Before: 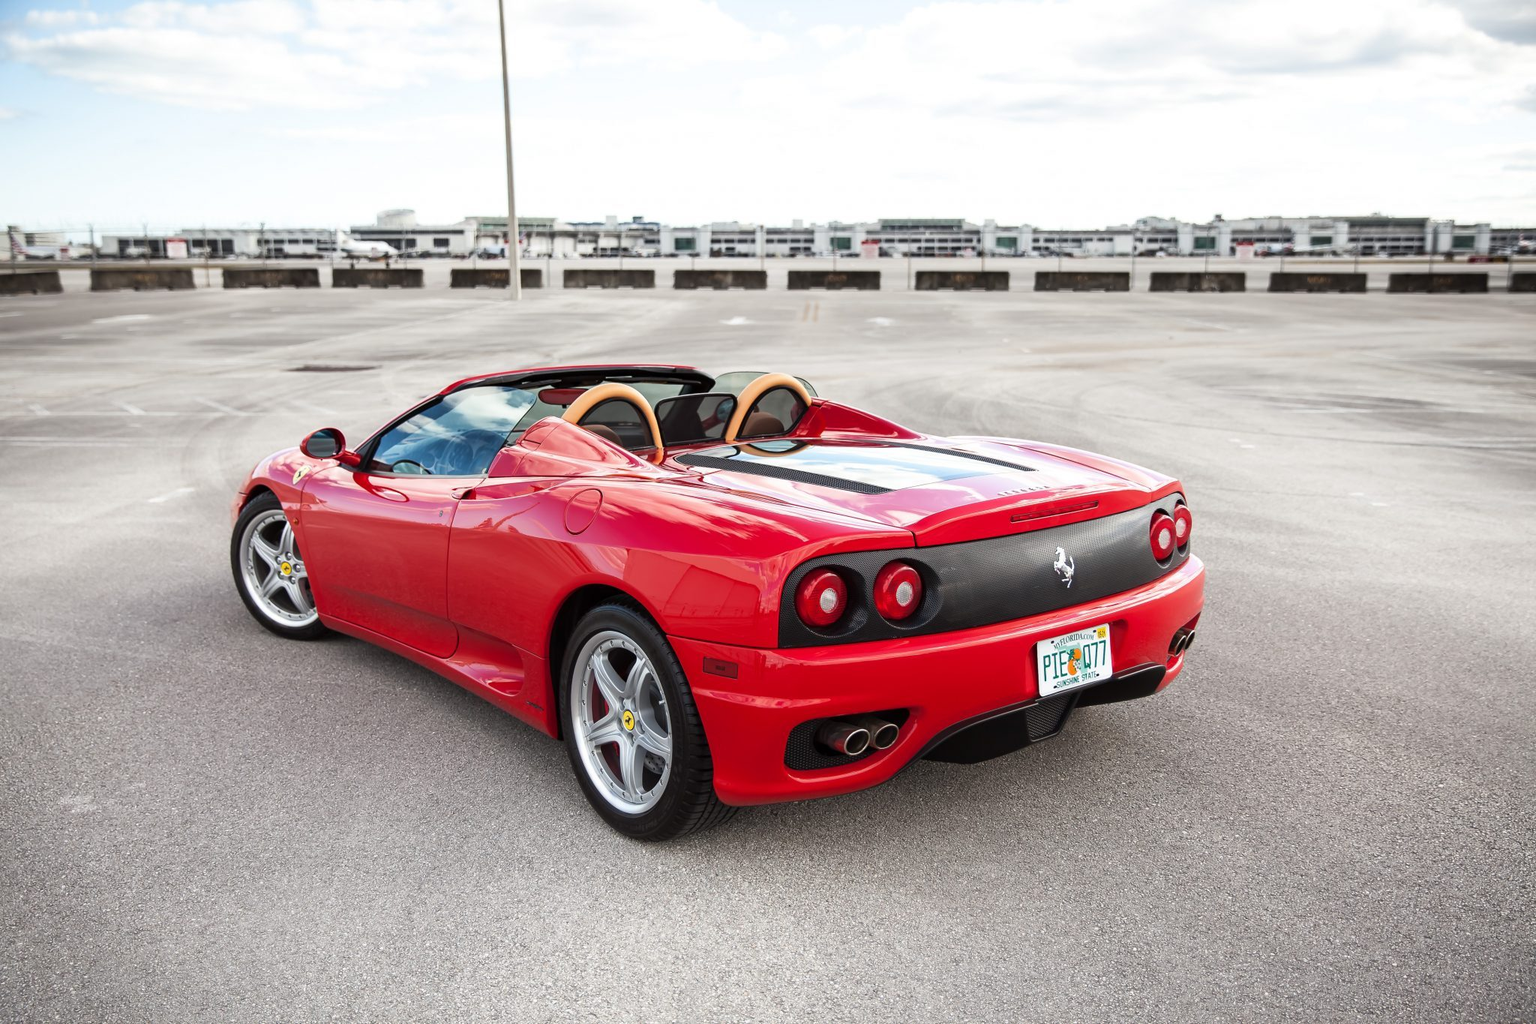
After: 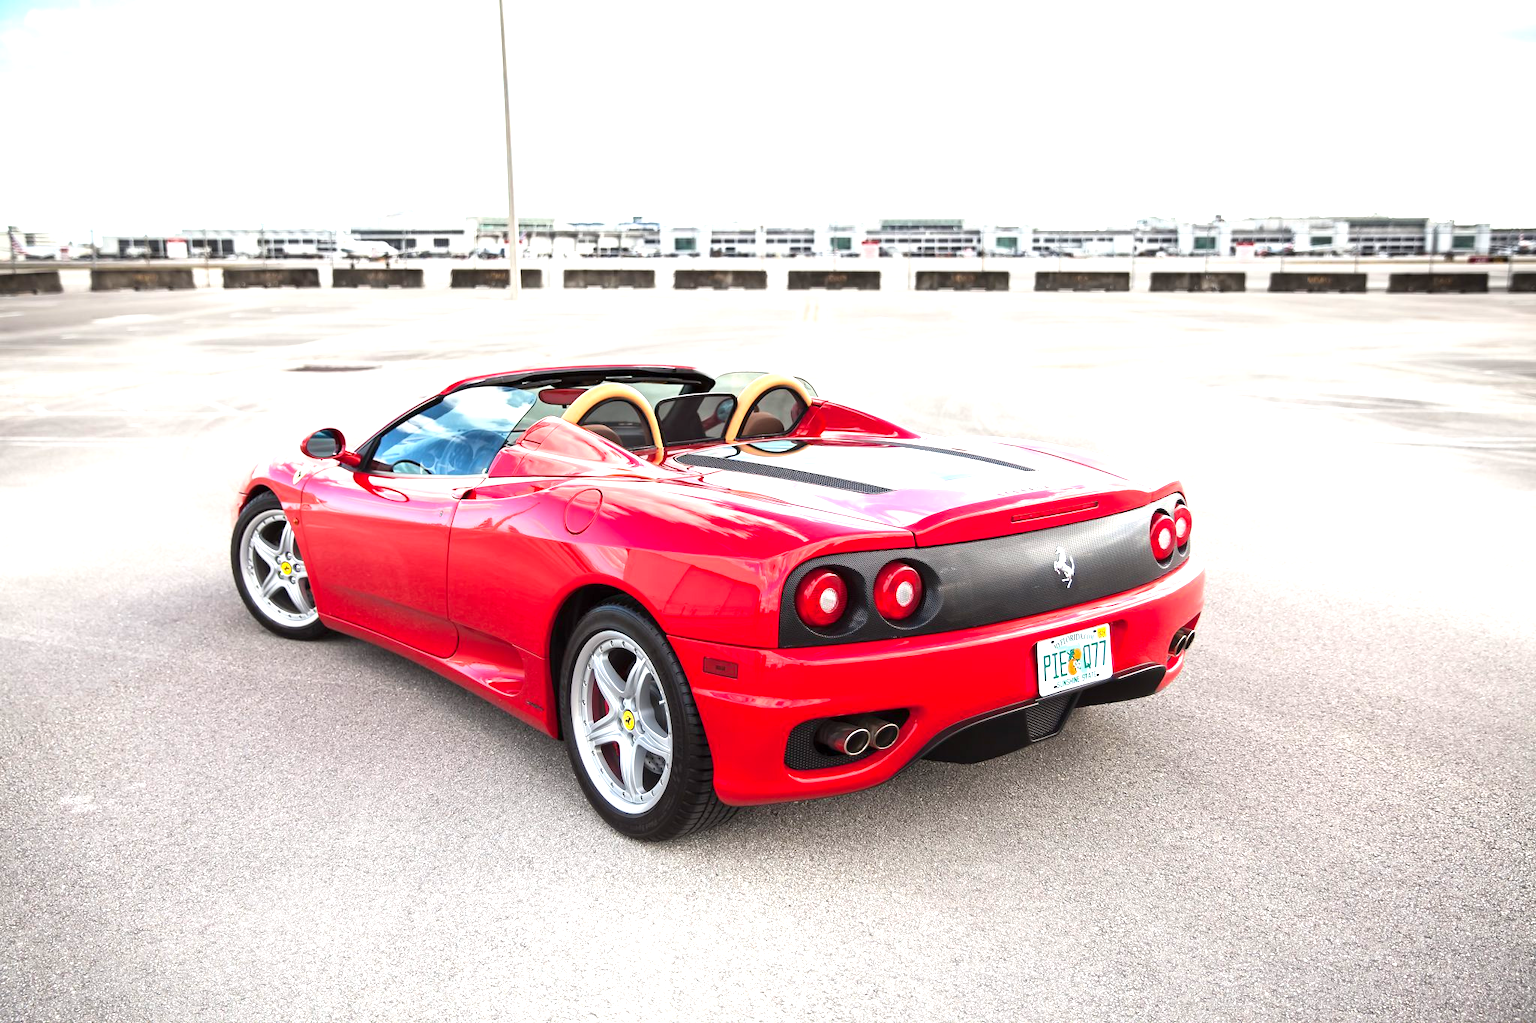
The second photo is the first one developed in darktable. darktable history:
exposure: exposure 0.921 EV, compensate highlight preservation false
contrast brightness saturation: contrast 0.1, brightness 0.03, saturation 0.09
